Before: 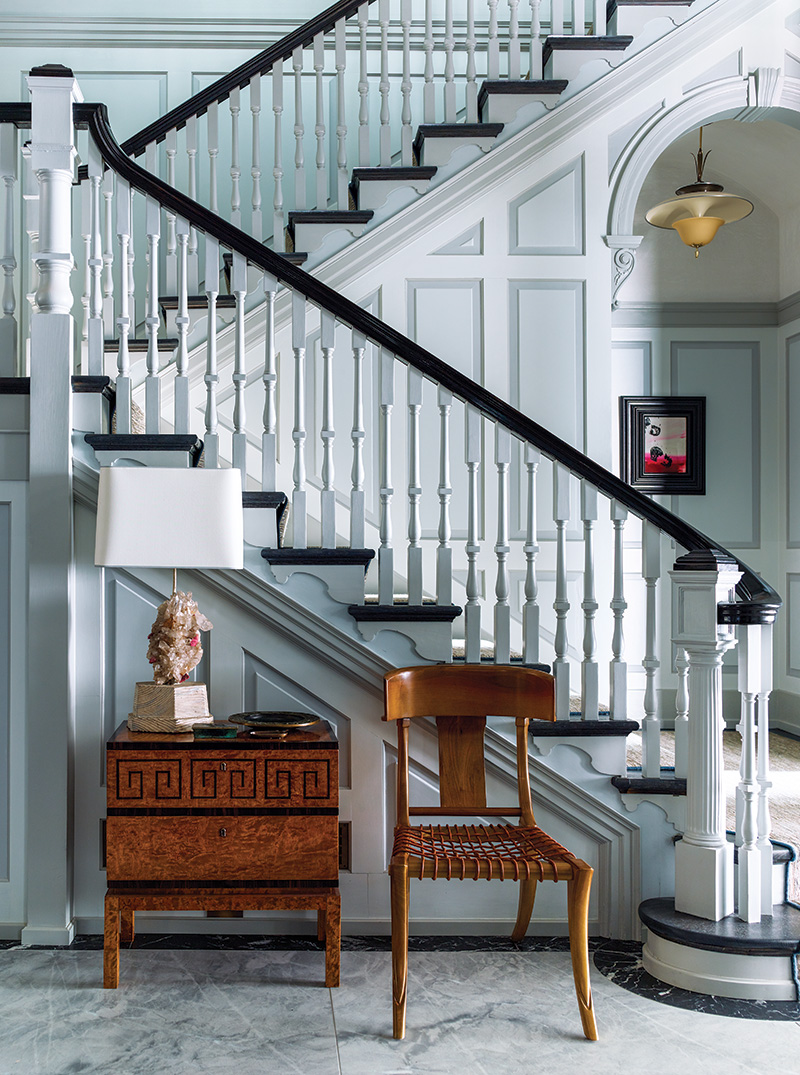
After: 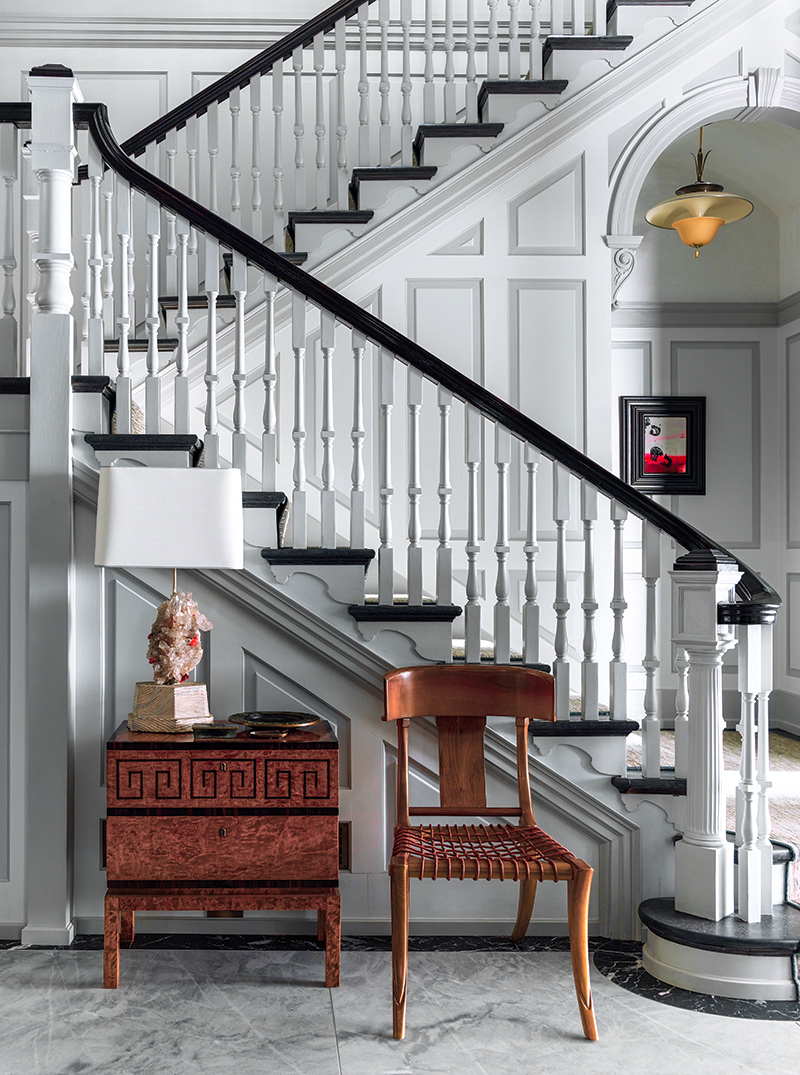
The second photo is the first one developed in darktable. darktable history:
tone equalizer: edges refinement/feathering 500, mask exposure compensation -1.57 EV, preserve details no
color zones: curves: ch0 [(0.257, 0.558) (0.75, 0.565)]; ch1 [(0.004, 0.857) (0.14, 0.416) (0.257, 0.695) (0.442, 0.032) (0.736, 0.266) (0.891, 0.741)]; ch2 [(0, 0.623) (0.112, 0.436) (0.271, 0.474) (0.516, 0.64) (0.743, 0.286)]
